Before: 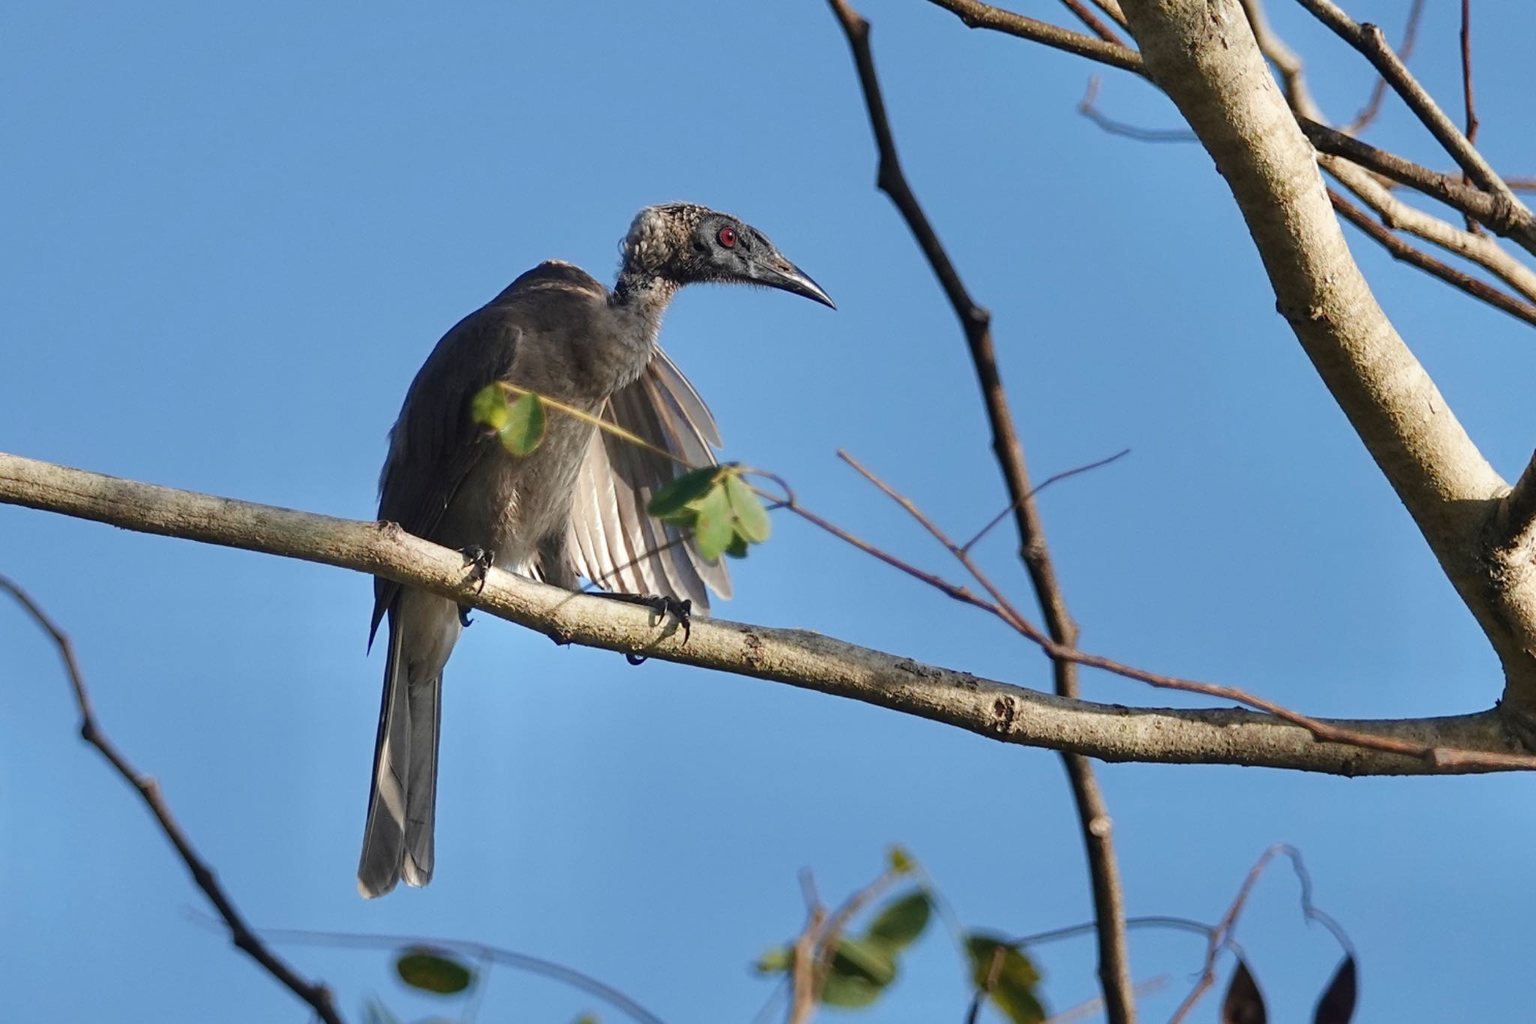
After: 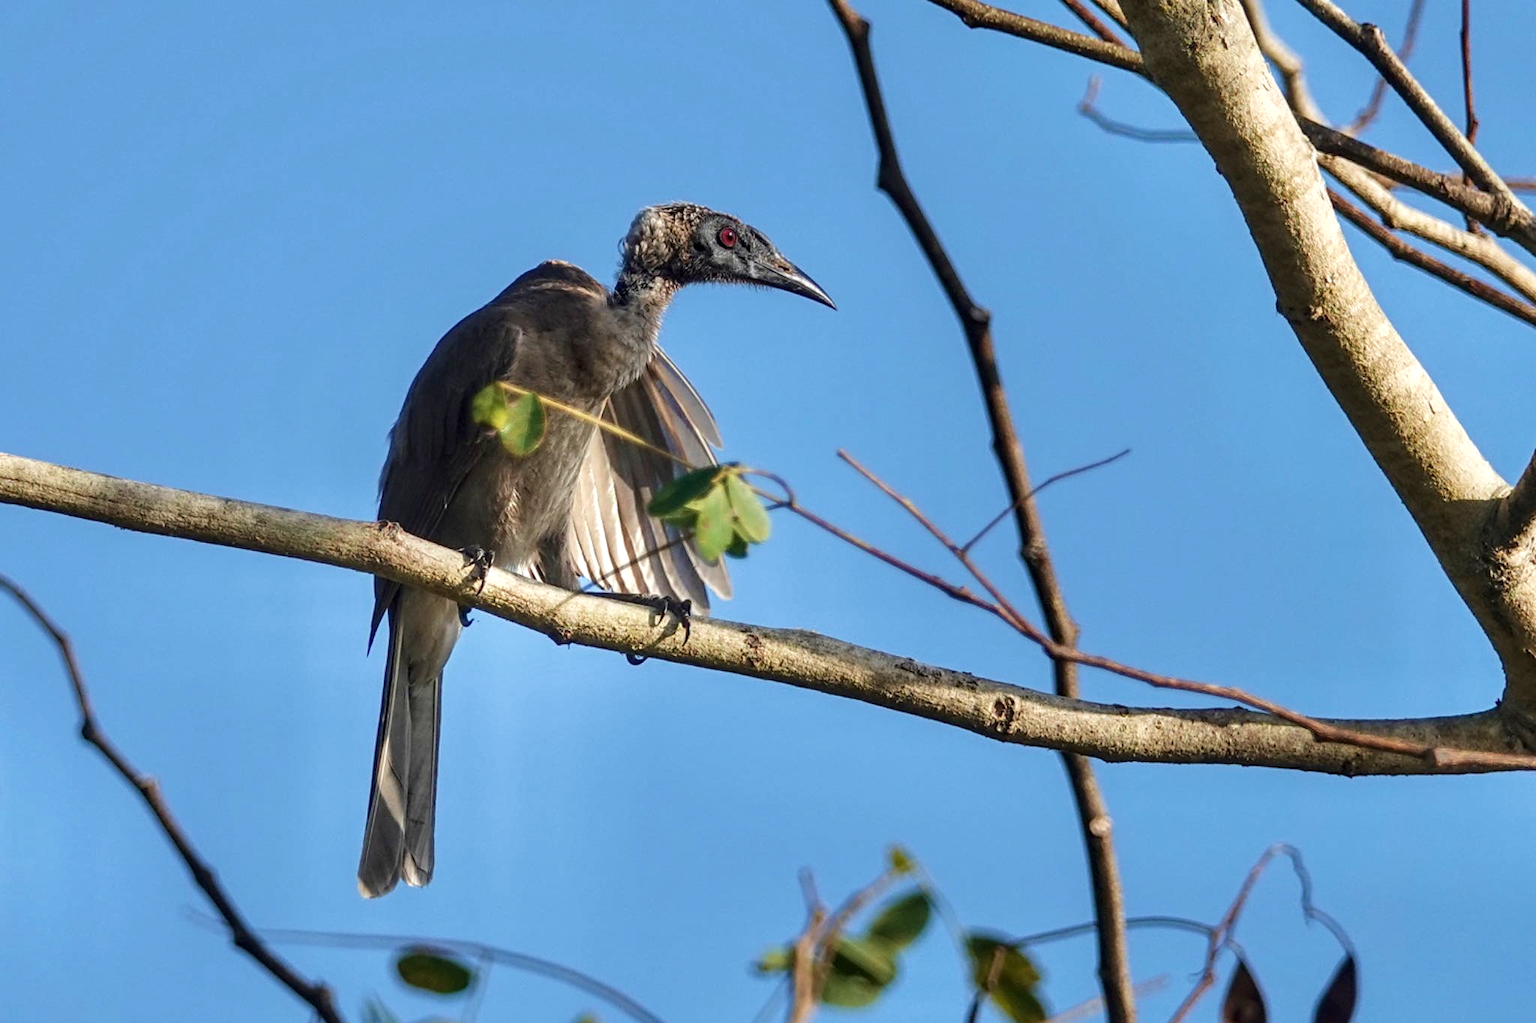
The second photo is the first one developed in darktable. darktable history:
exposure: exposure 0.2 EV, compensate highlight preservation false
local contrast: detail 130%
velvia: on, module defaults
